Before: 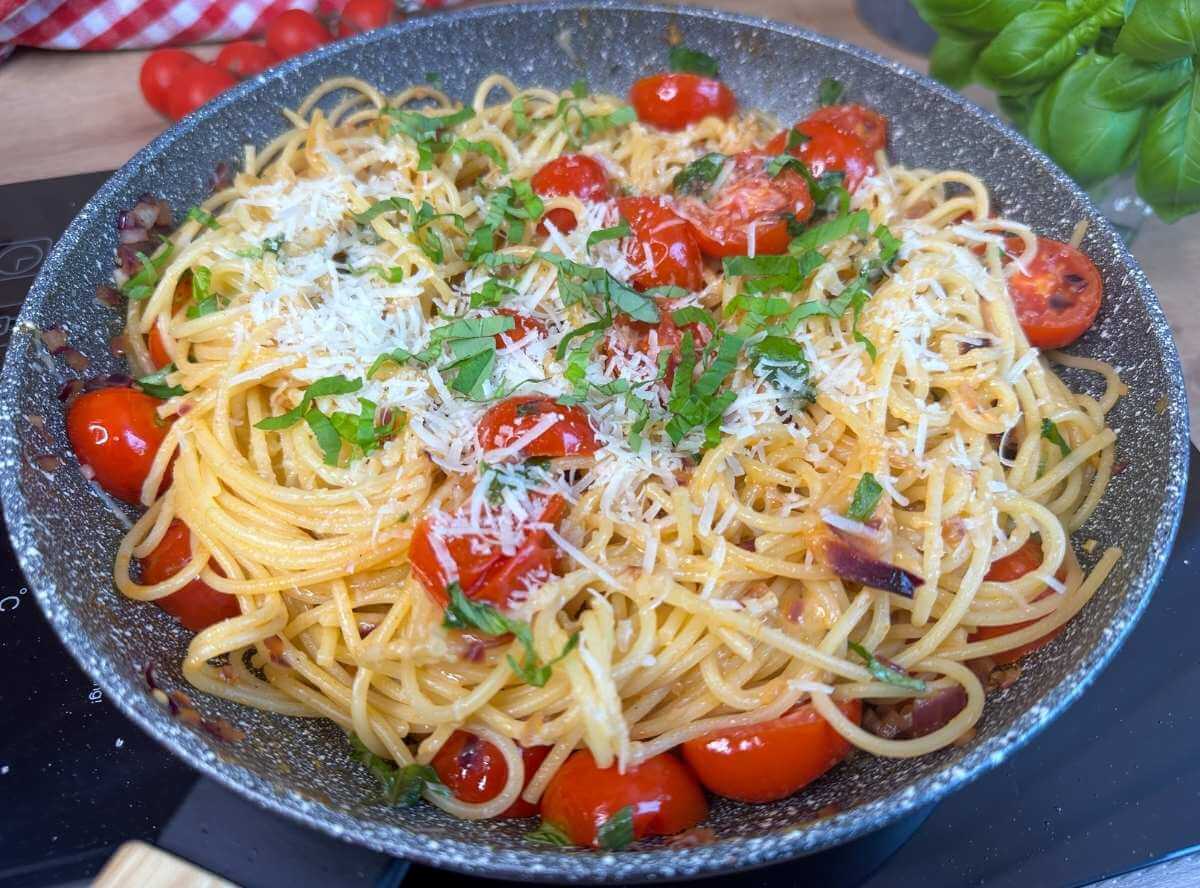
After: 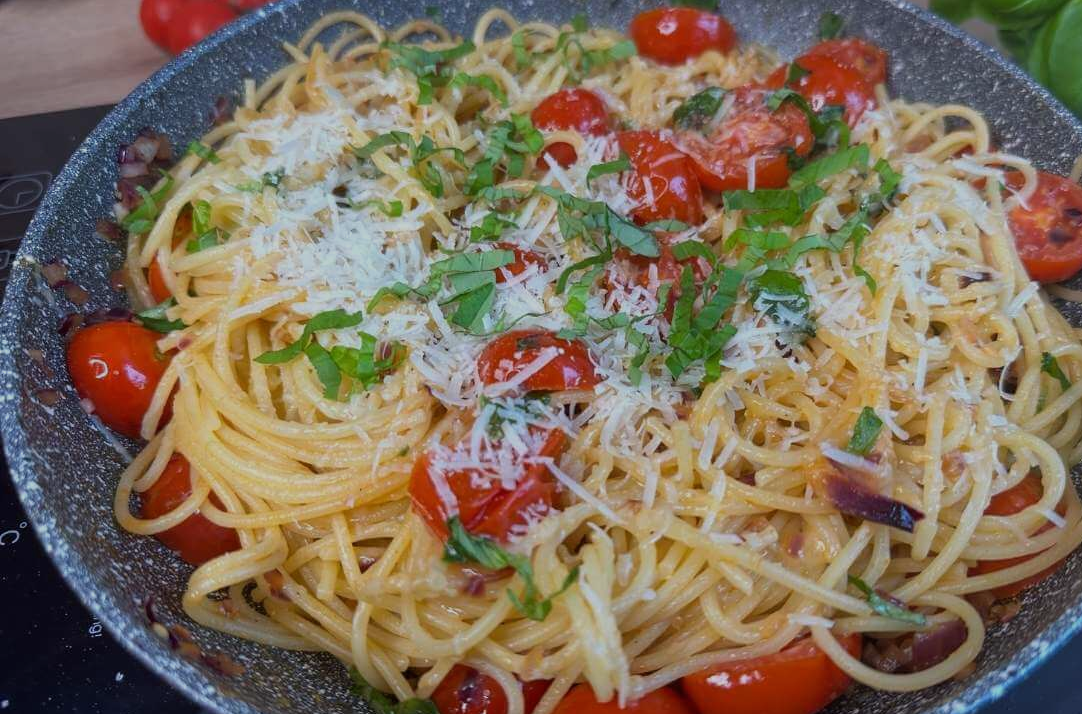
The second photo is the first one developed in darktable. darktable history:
crop: top 7.542%, right 9.833%, bottom 12.049%
exposure: black level correction 0, exposure -0.69 EV, compensate exposure bias true, compensate highlight preservation false
